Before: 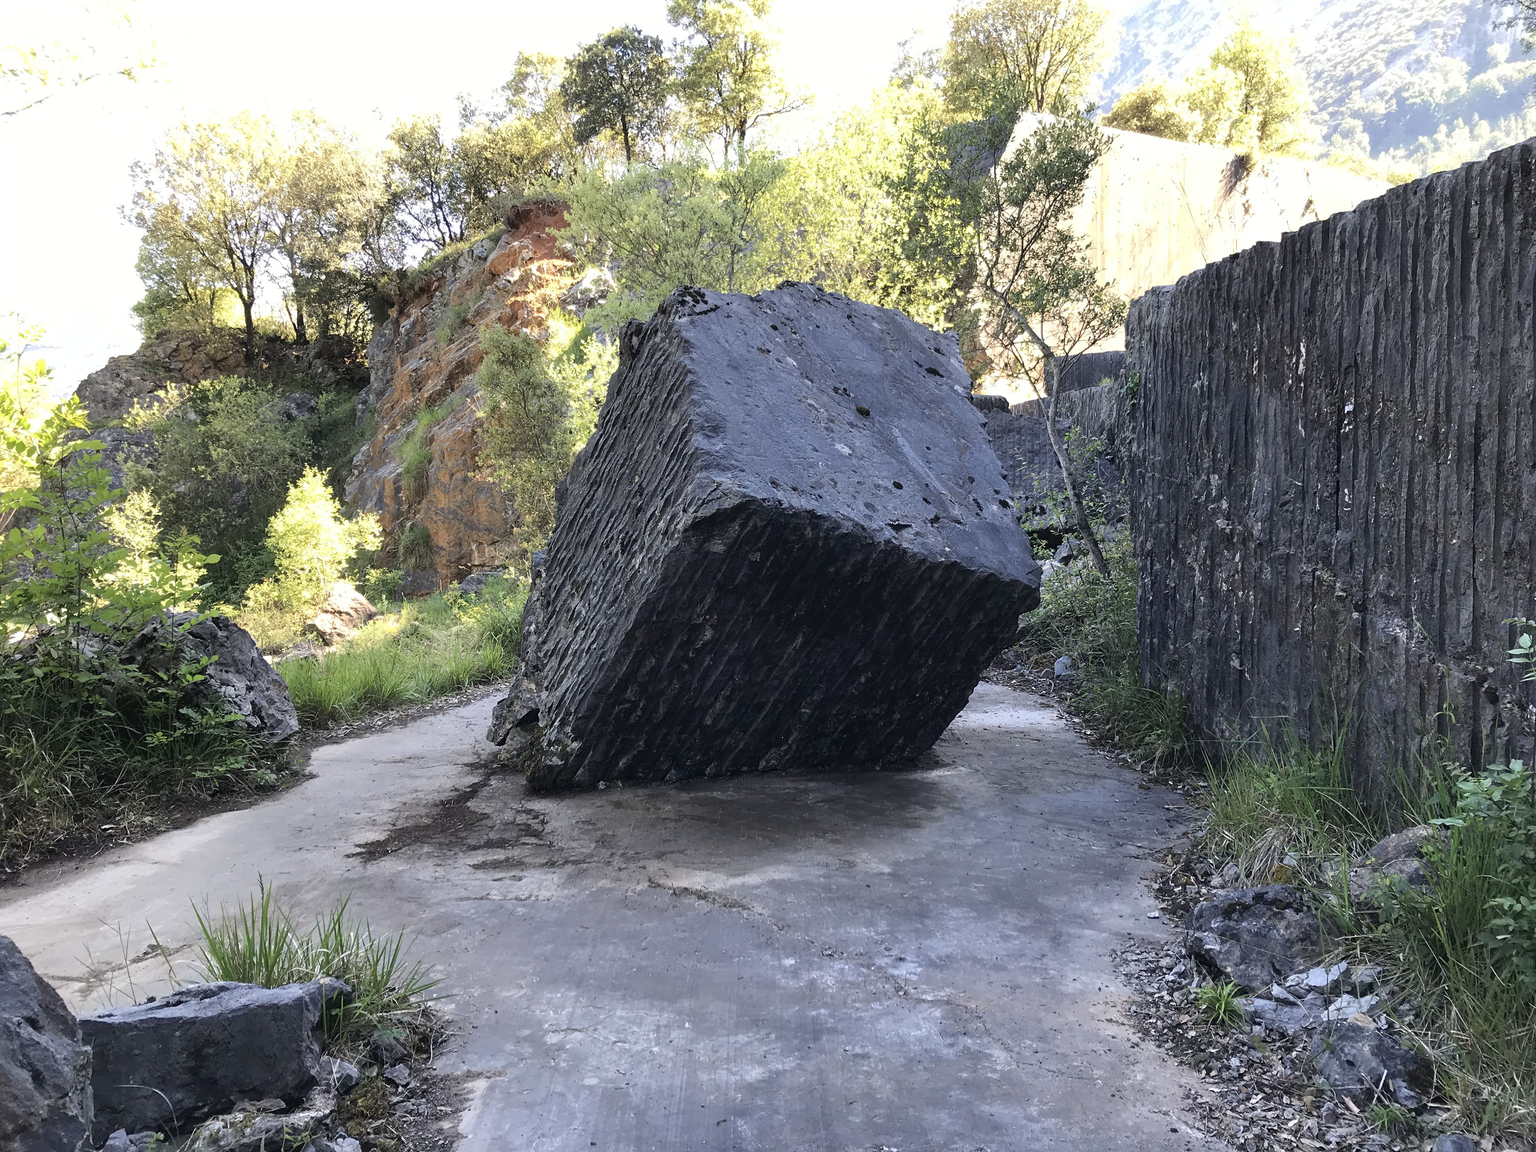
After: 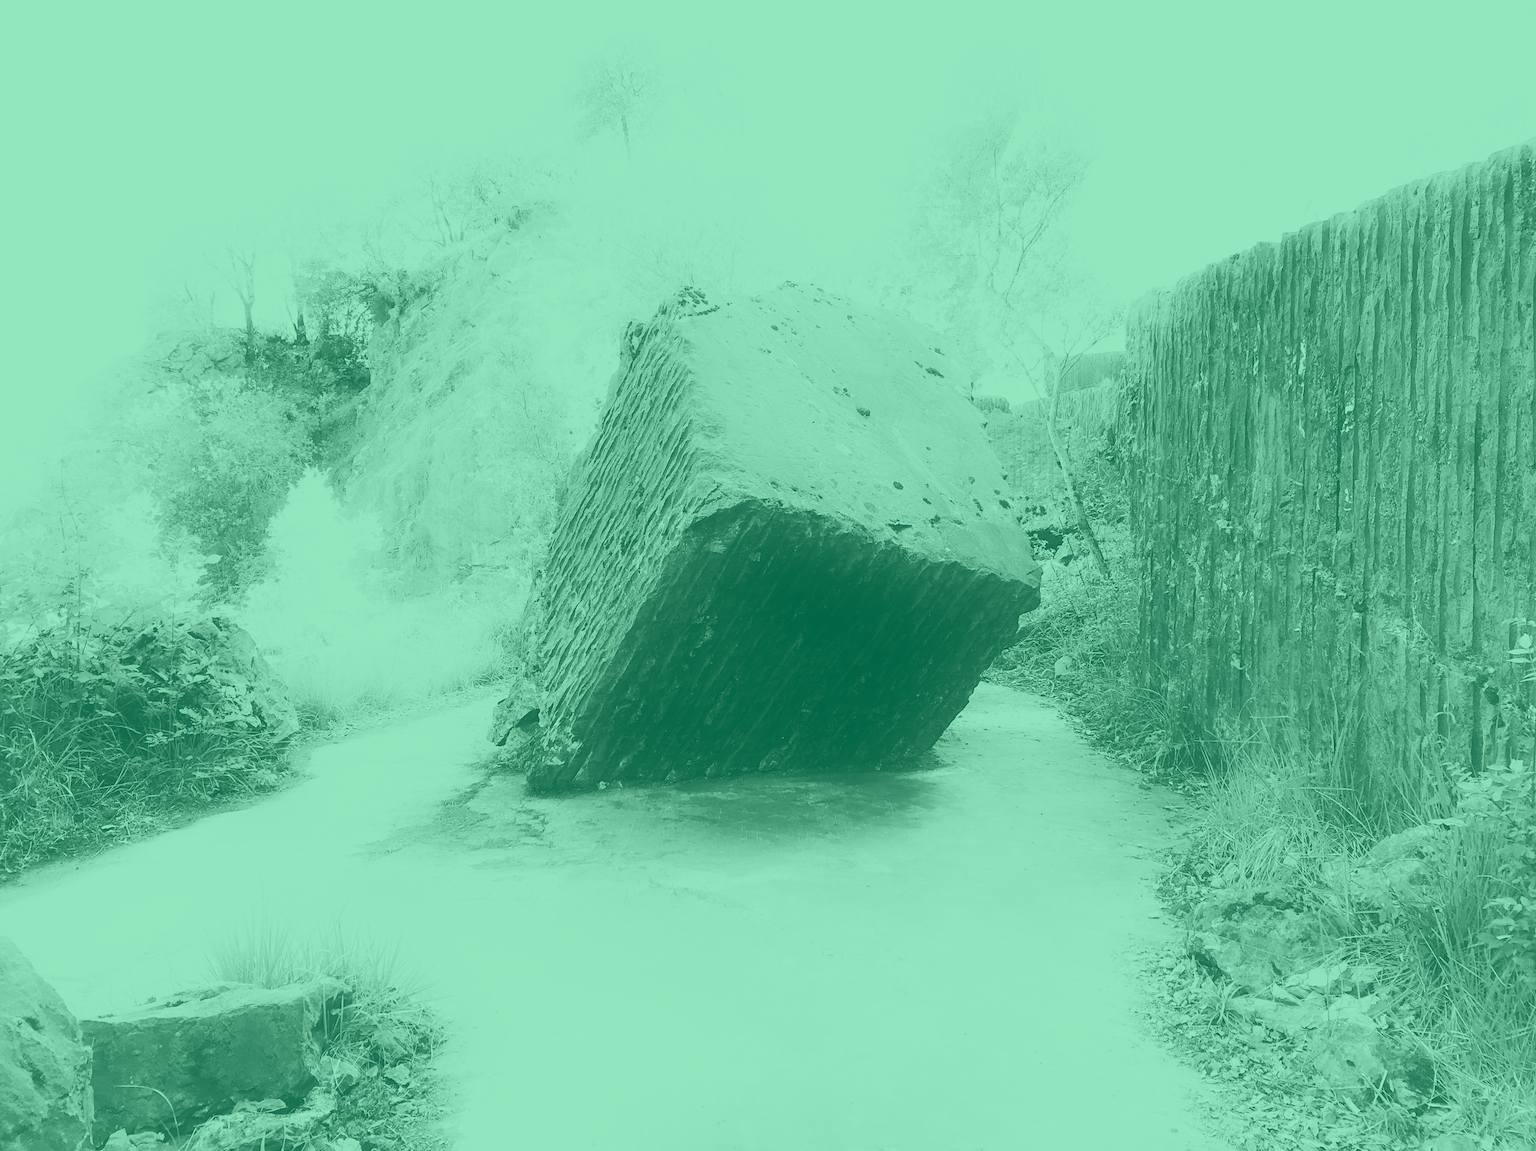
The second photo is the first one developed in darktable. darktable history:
colorize: hue 147.6°, saturation 65%, lightness 21.64%
base curve: curves: ch0 [(0, 0) (0.032, 0.037) (0.105, 0.228) (0.435, 0.76) (0.856, 0.983) (1, 1)], preserve colors none
contrast brightness saturation: brightness 0.28
shadows and highlights: shadows -90, highlights 90, soften with gaussian
